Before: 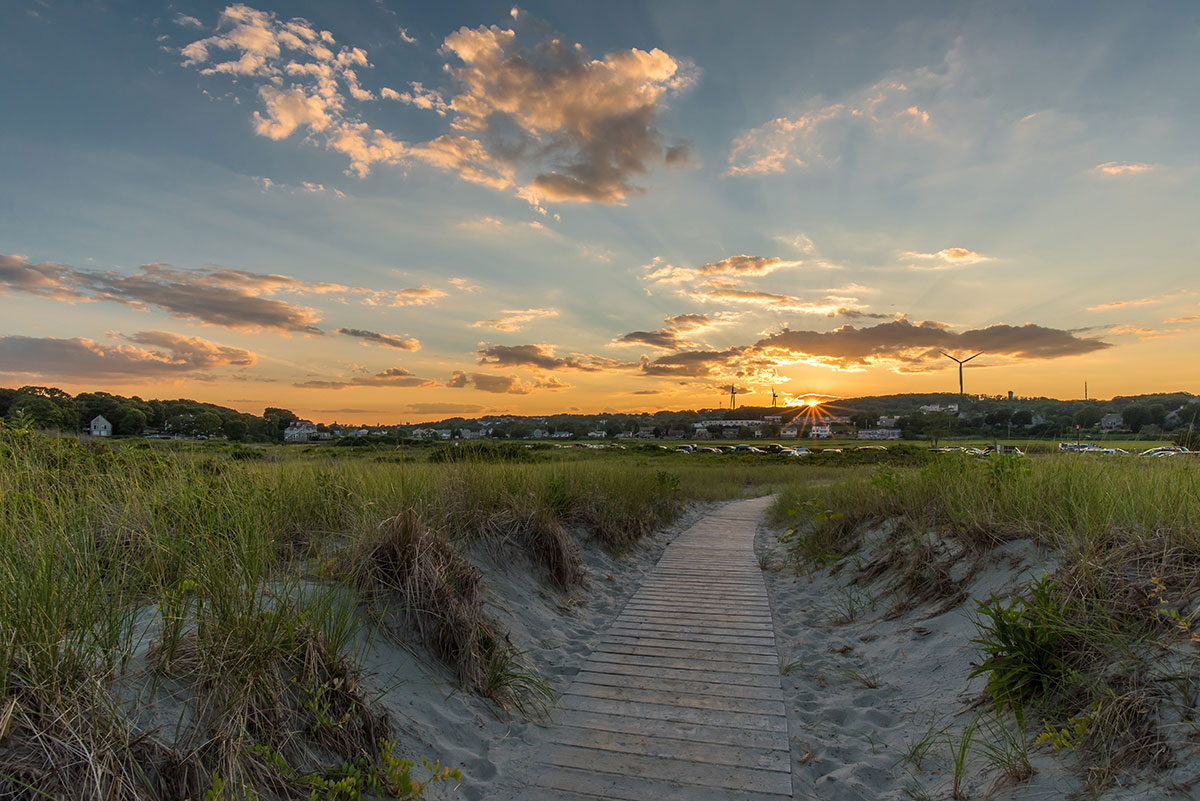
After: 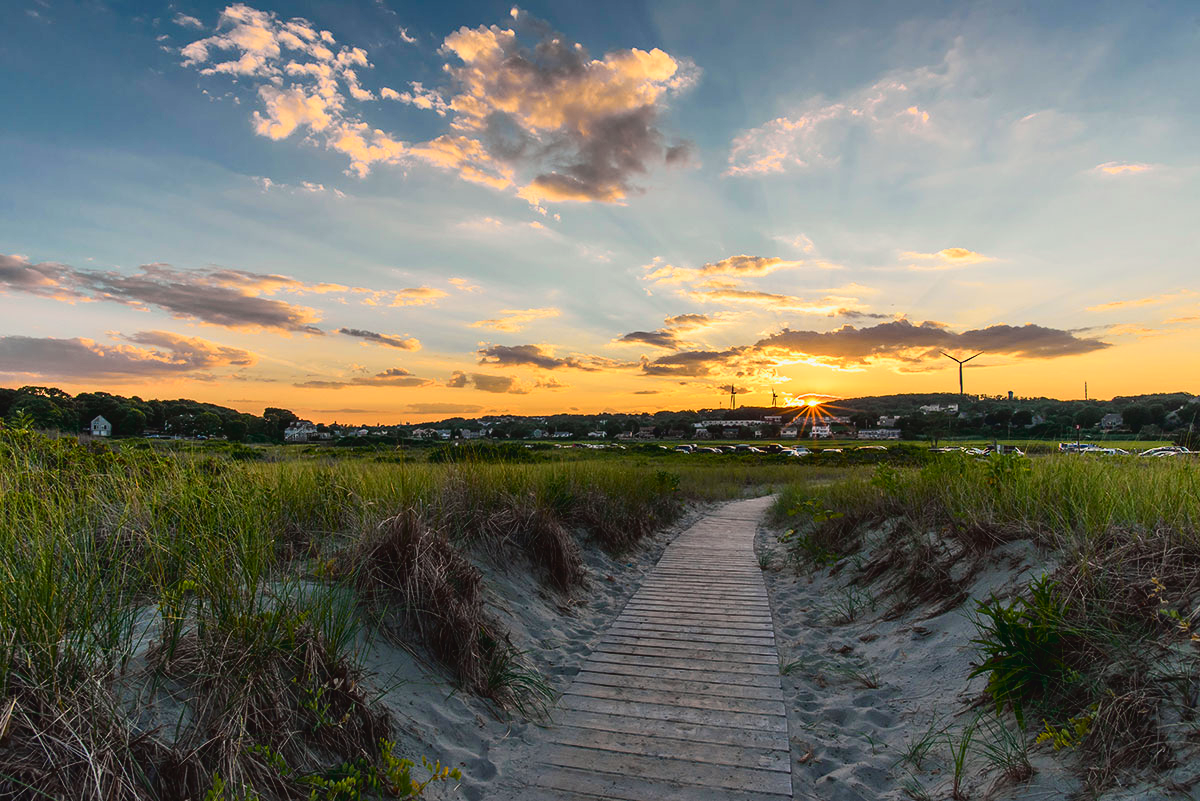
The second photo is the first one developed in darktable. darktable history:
white balance: emerald 1
tone curve: curves: ch0 [(0, 0.031) (0.139, 0.084) (0.311, 0.278) (0.495, 0.544) (0.718, 0.816) (0.841, 0.909) (1, 0.967)]; ch1 [(0, 0) (0.272, 0.249) (0.388, 0.385) (0.469, 0.456) (0.495, 0.497) (0.538, 0.545) (0.578, 0.595) (0.707, 0.778) (1, 1)]; ch2 [(0, 0) (0.125, 0.089) (0.353, 0.329) (0.443, 0.408) (0.502, 0.499) (0.557, 0.531) (0.608, 0.631) (1, 1)], color space Lab, independent channels, preserve colors none
